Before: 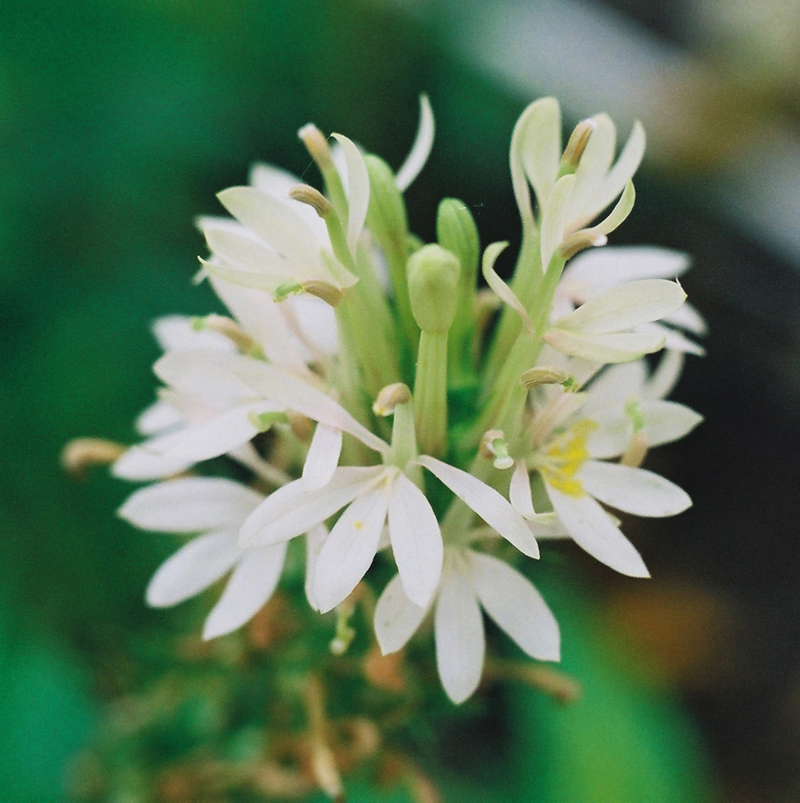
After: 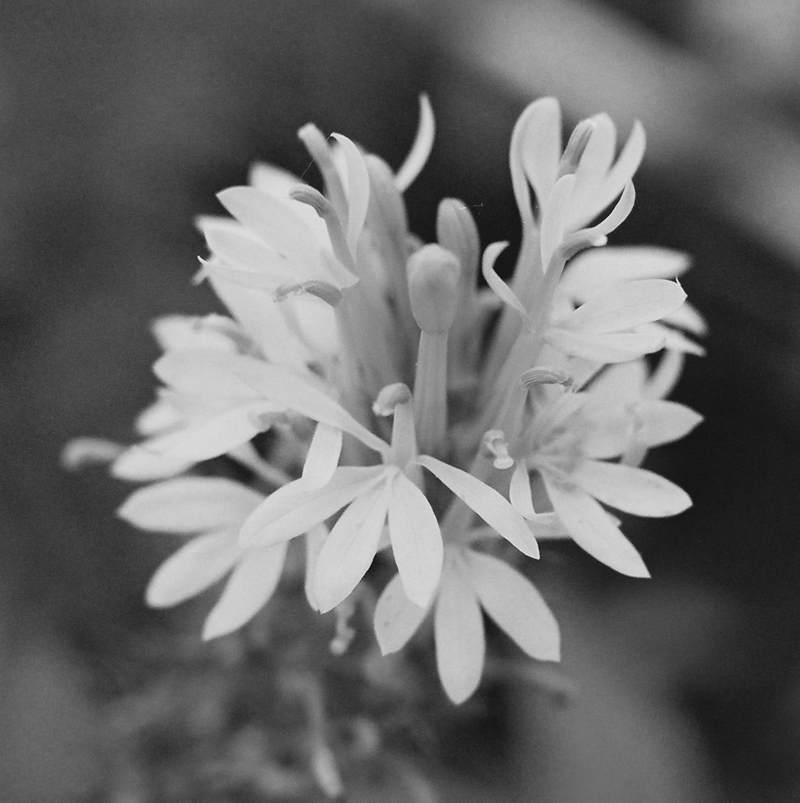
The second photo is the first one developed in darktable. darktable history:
tone equalizer: on, module defaults
monochrome: a -11.7, b 1.62, size 0.5, highlights 0.38
